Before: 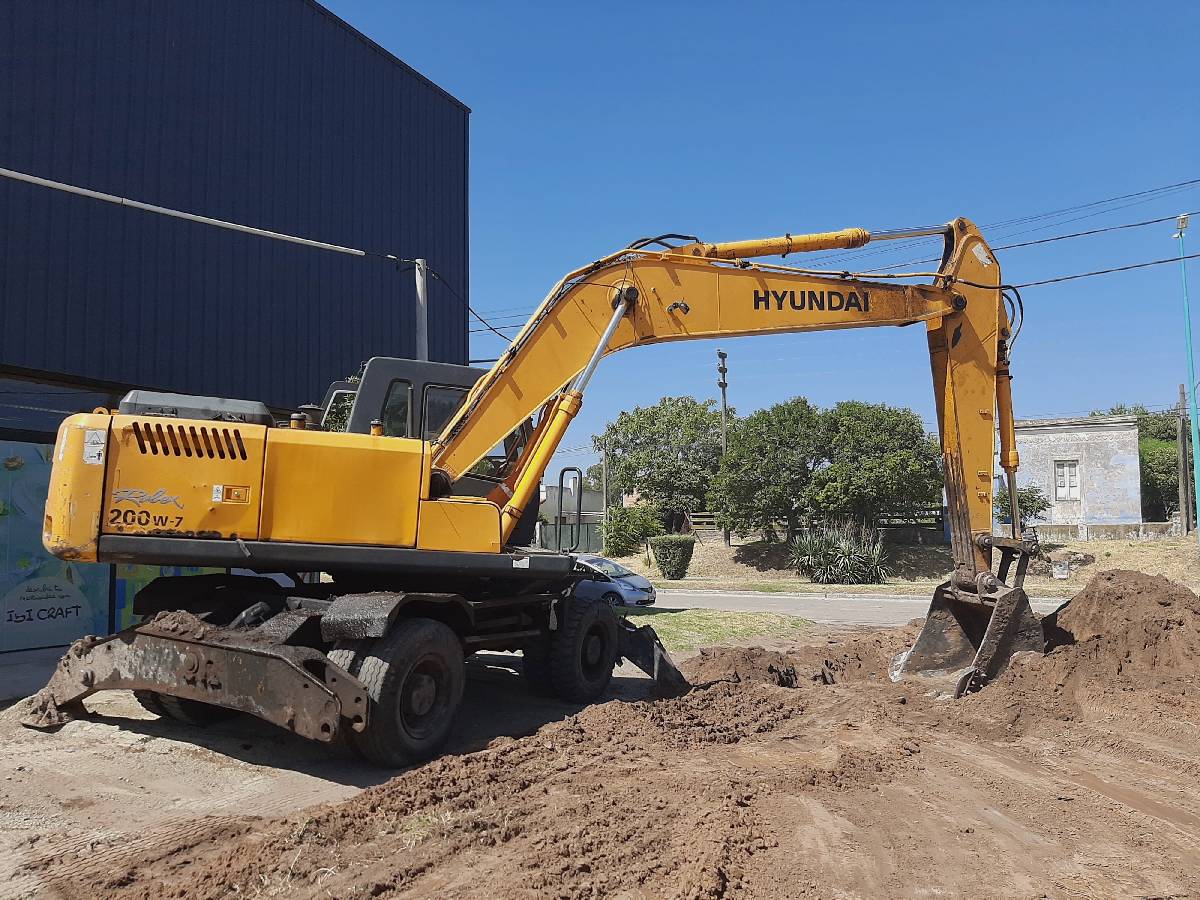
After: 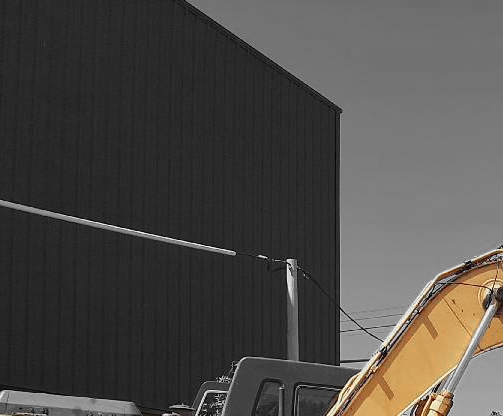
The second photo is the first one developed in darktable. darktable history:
color zones: curves: ch0 [(0, 0.447) (0.184, 0.543) (0.323, 0.476) (0.429, 0.445) (0.571, 0.443) (0.714, 0.451) (0.857, 0.452) (1, 0.447)]; ch1 [(0, 0.464) (0.176, 0.46) (0.287, 0.177) (0.429, 0.002) (0.571, 0) (0.714, 0) (0.857, 0) (1, 0.464)], mix 20%
crop and rotate: left 10.817%, top 0.062%, right 47.194%, bottom 53.626%
